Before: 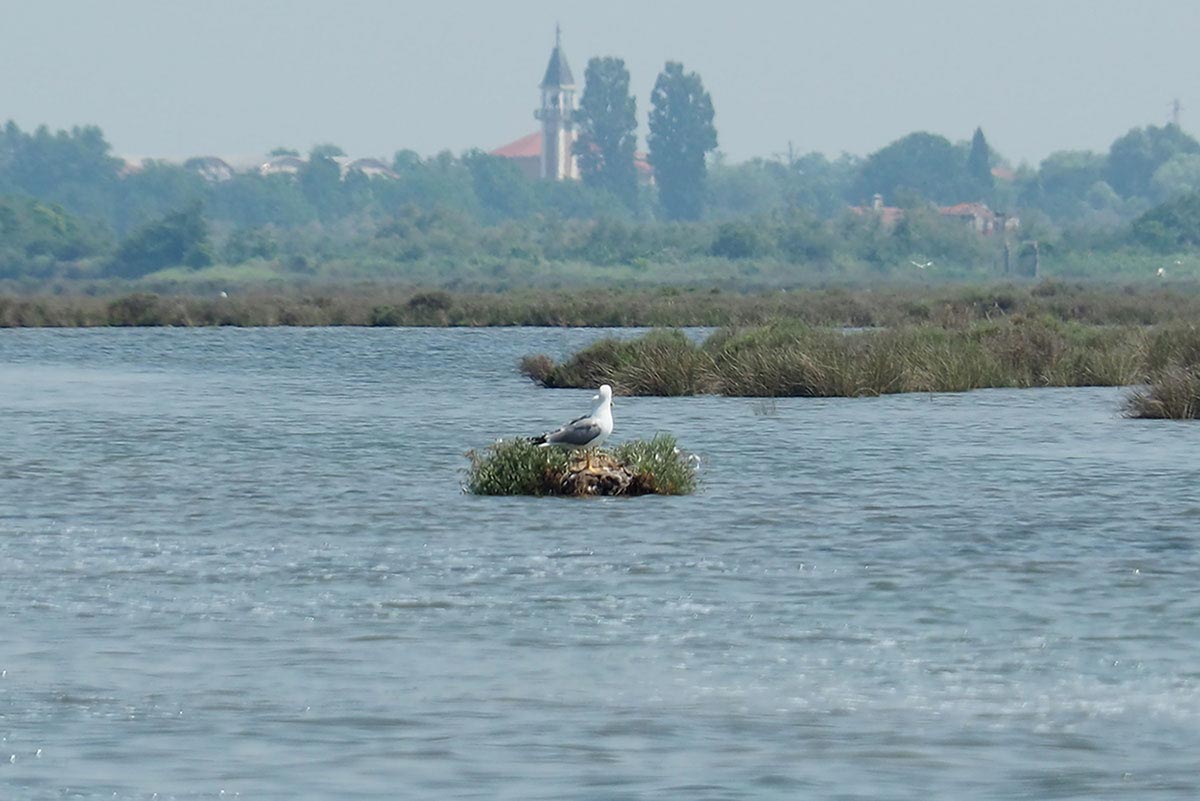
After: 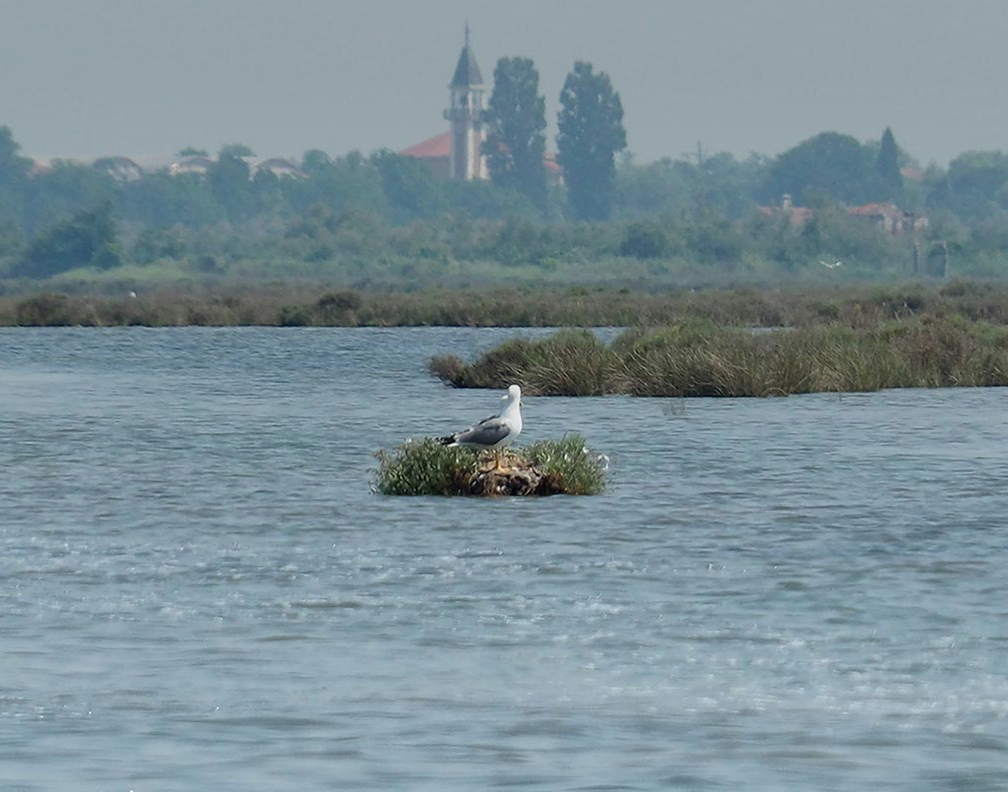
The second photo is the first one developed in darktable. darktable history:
crop: left 7.598%, right 7.873%
graduated density: on, module defaults
